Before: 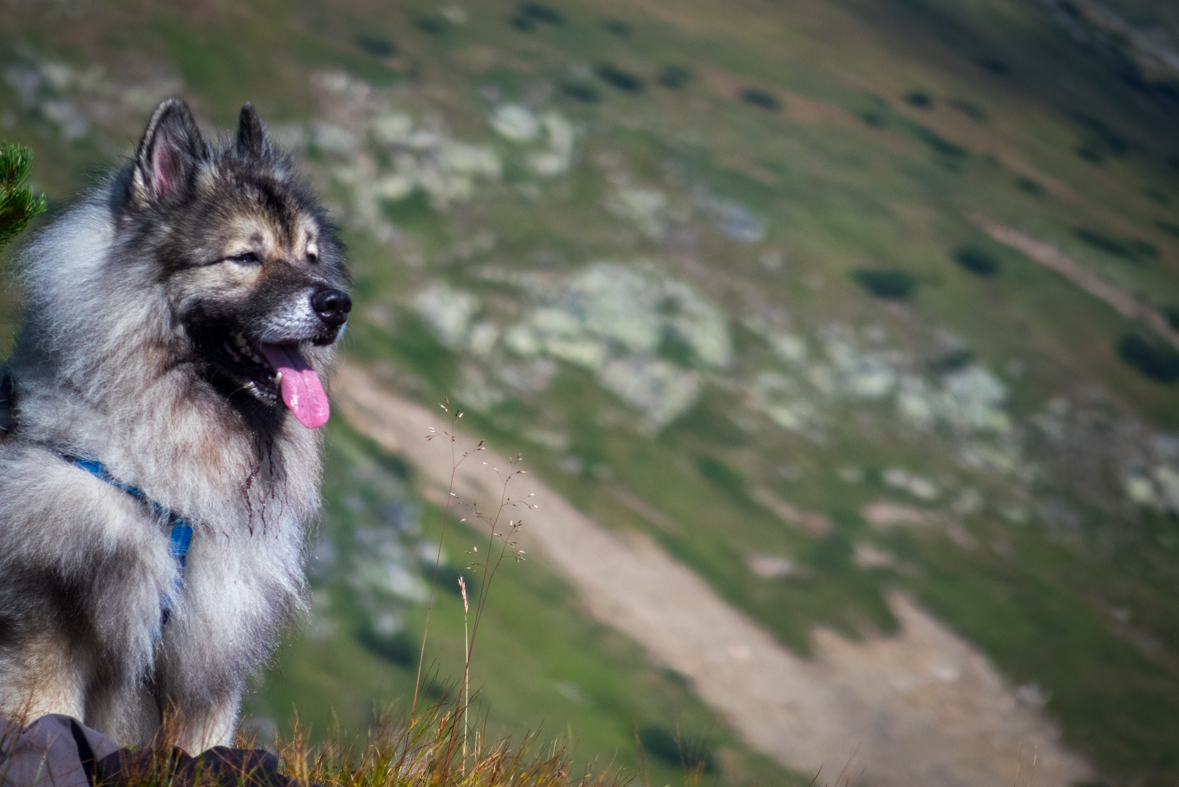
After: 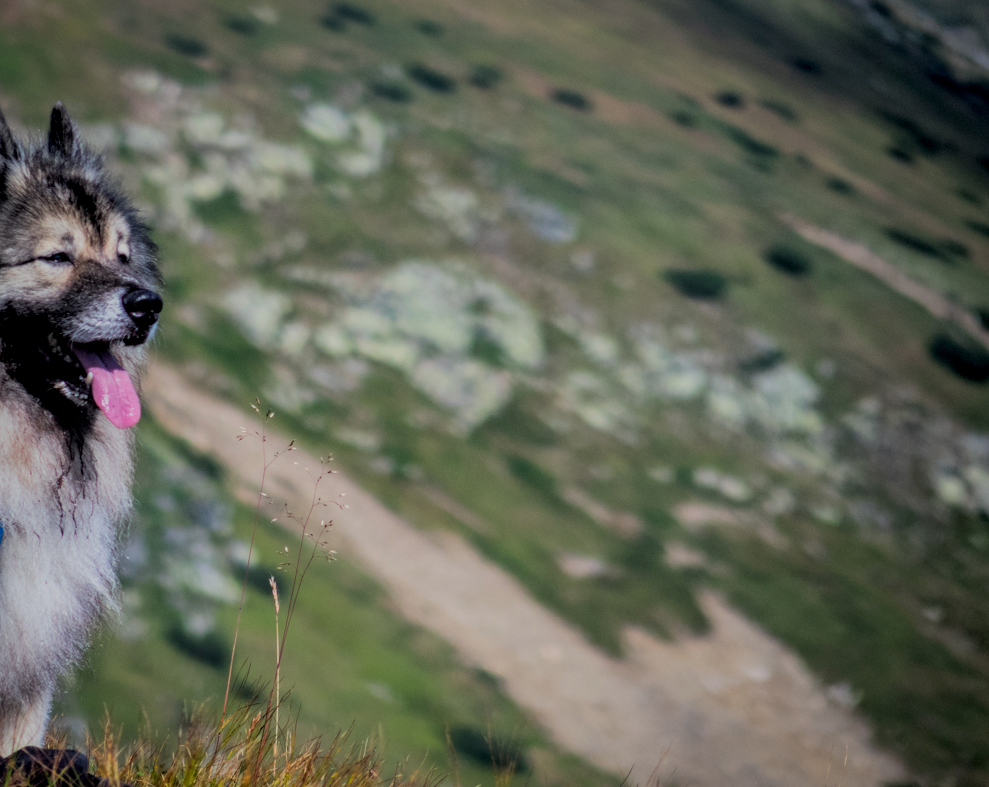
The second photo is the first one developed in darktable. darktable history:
crop: left 16.059%
shadows and highlights: on, module defaults
local contrast: on, module defaults
filmic rgb: black relative exposure -6.22 EV, white relative exposure 6.98 EV, hardness 2.24, color science v6 (2022)
